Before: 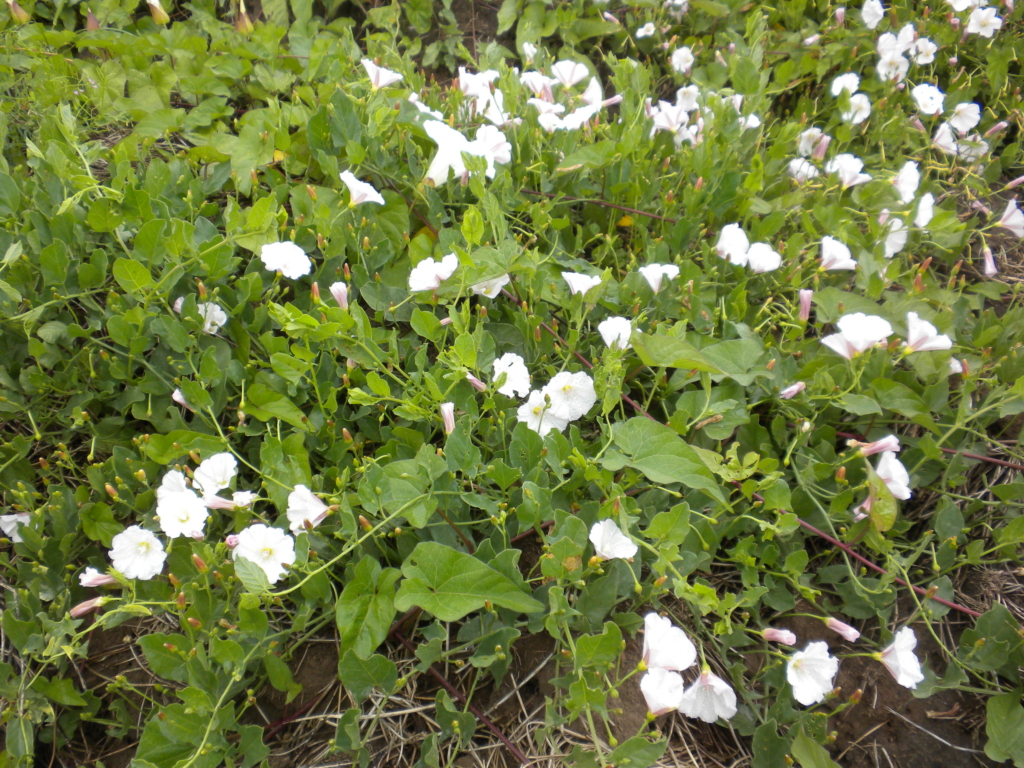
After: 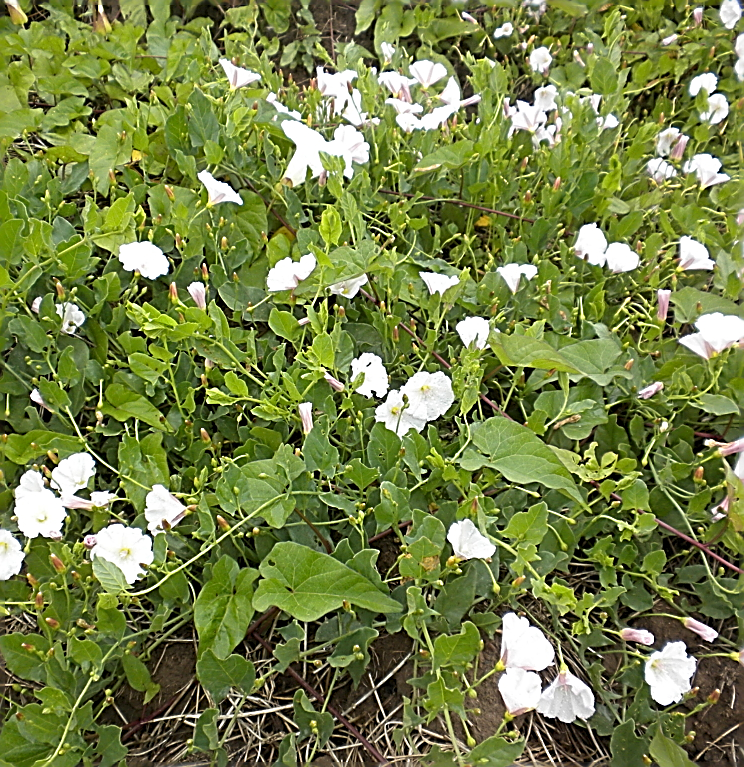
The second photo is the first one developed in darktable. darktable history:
crop: left 13.881%, right 13.383%
sharpen: amount 1.983
